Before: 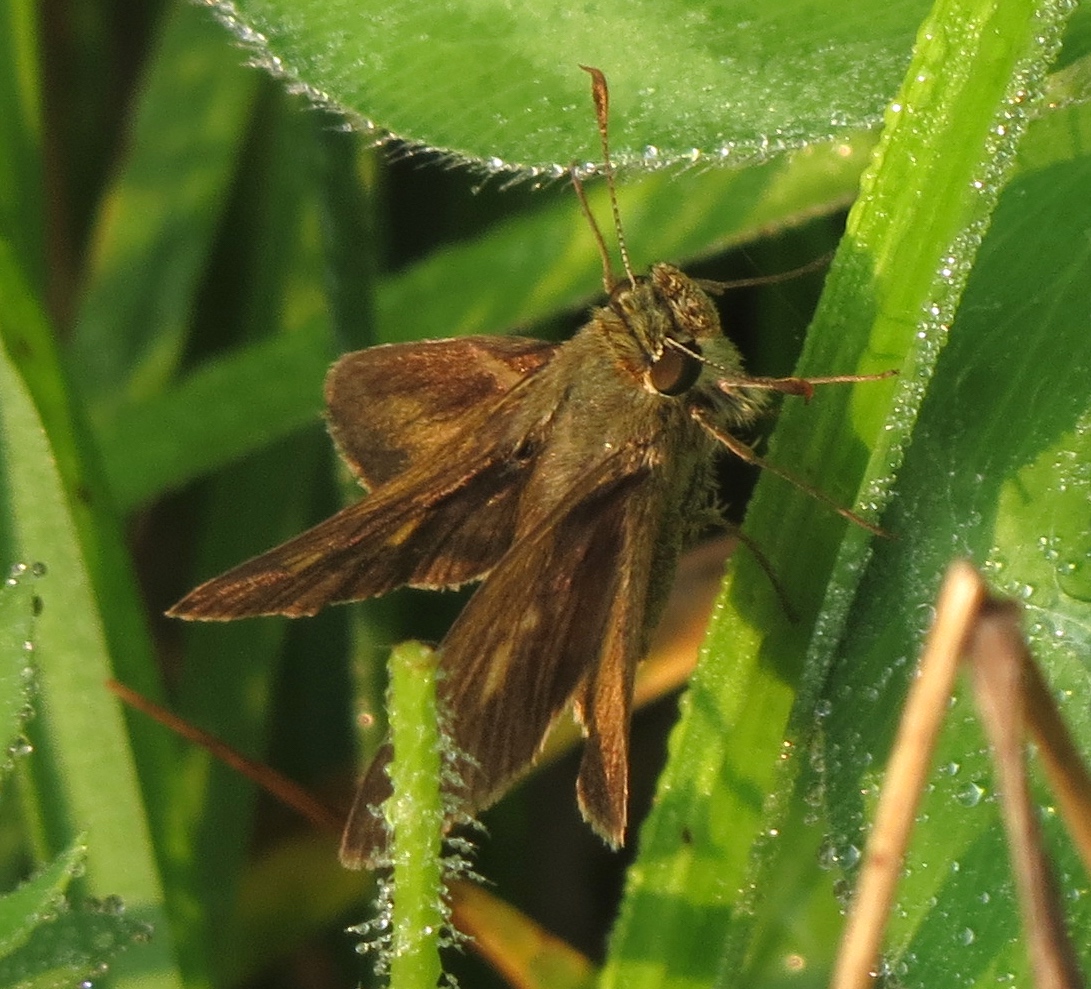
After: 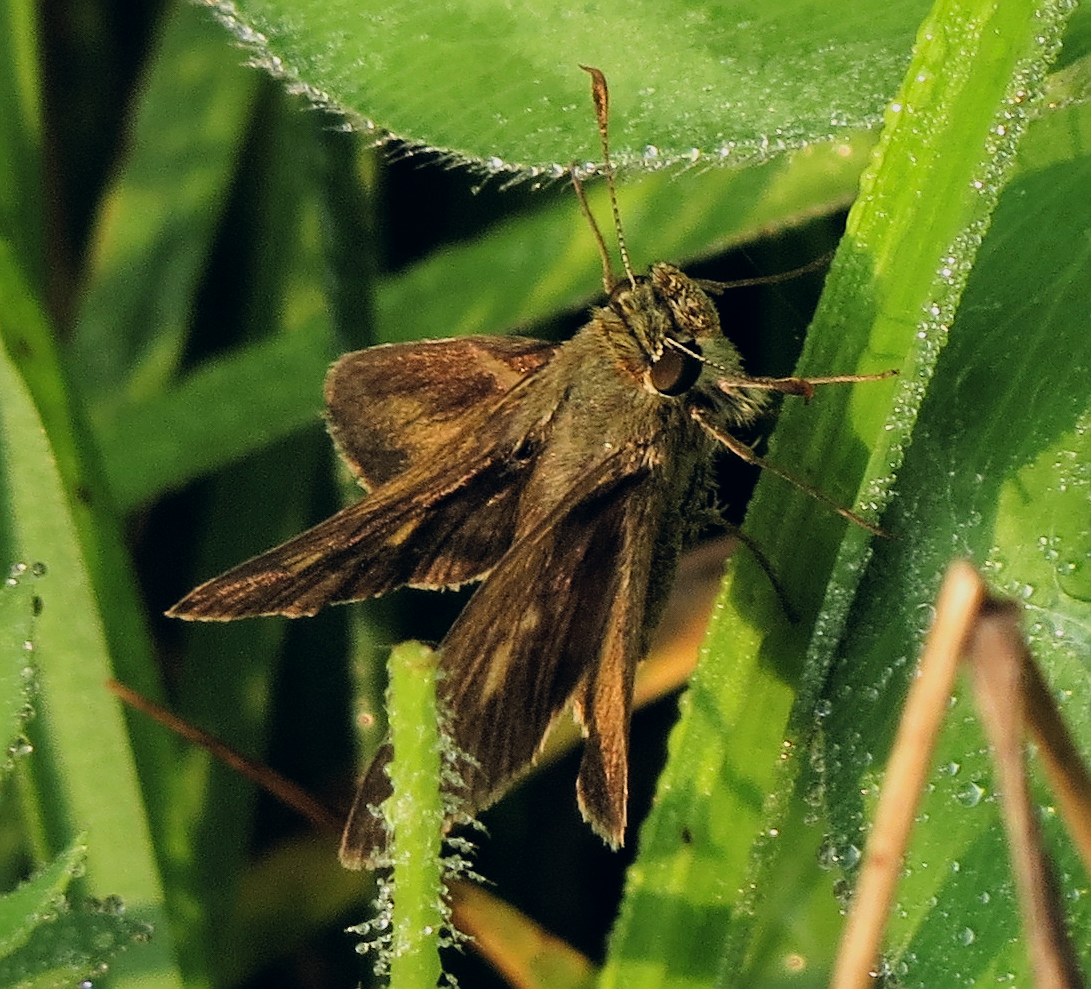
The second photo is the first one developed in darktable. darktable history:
color correction: highlights a* 0.239, highlights b* 2.7, shadows a* -1.3, shadows b* -4.39
shadows and highlights: shadows 37.19, highlights -27.62, soften with gaussian
filmic rgb: black relative exposure -7.65 EV, white relative exposure 4.56 EV, hardness 3.61, contrast 1.266
sharpen: on, module defaults
